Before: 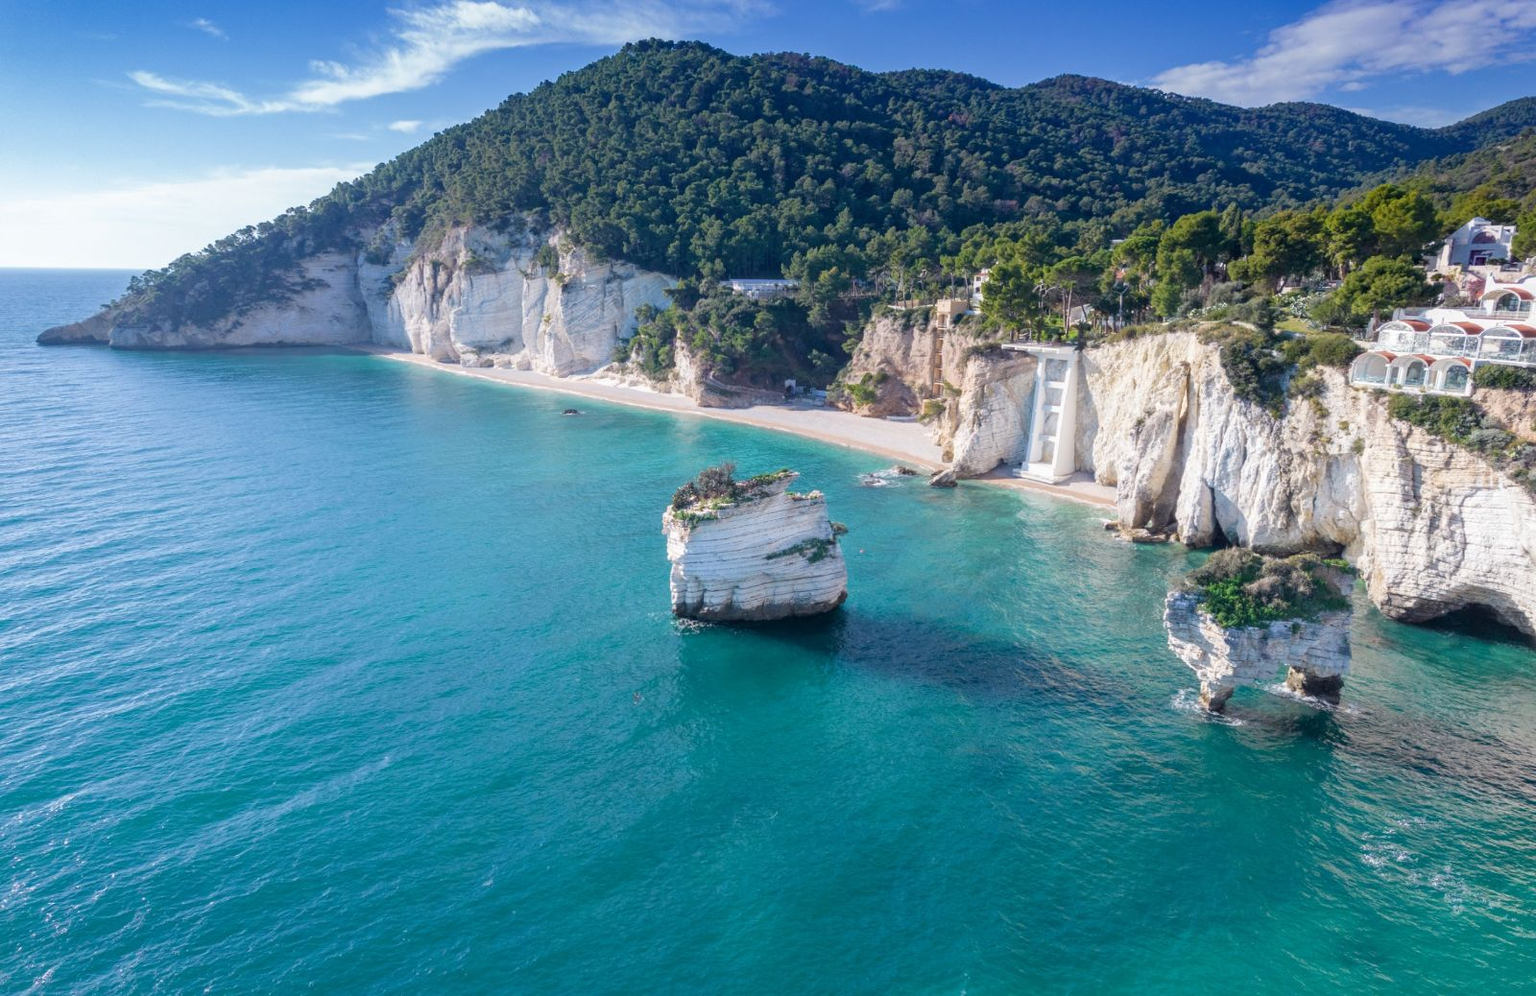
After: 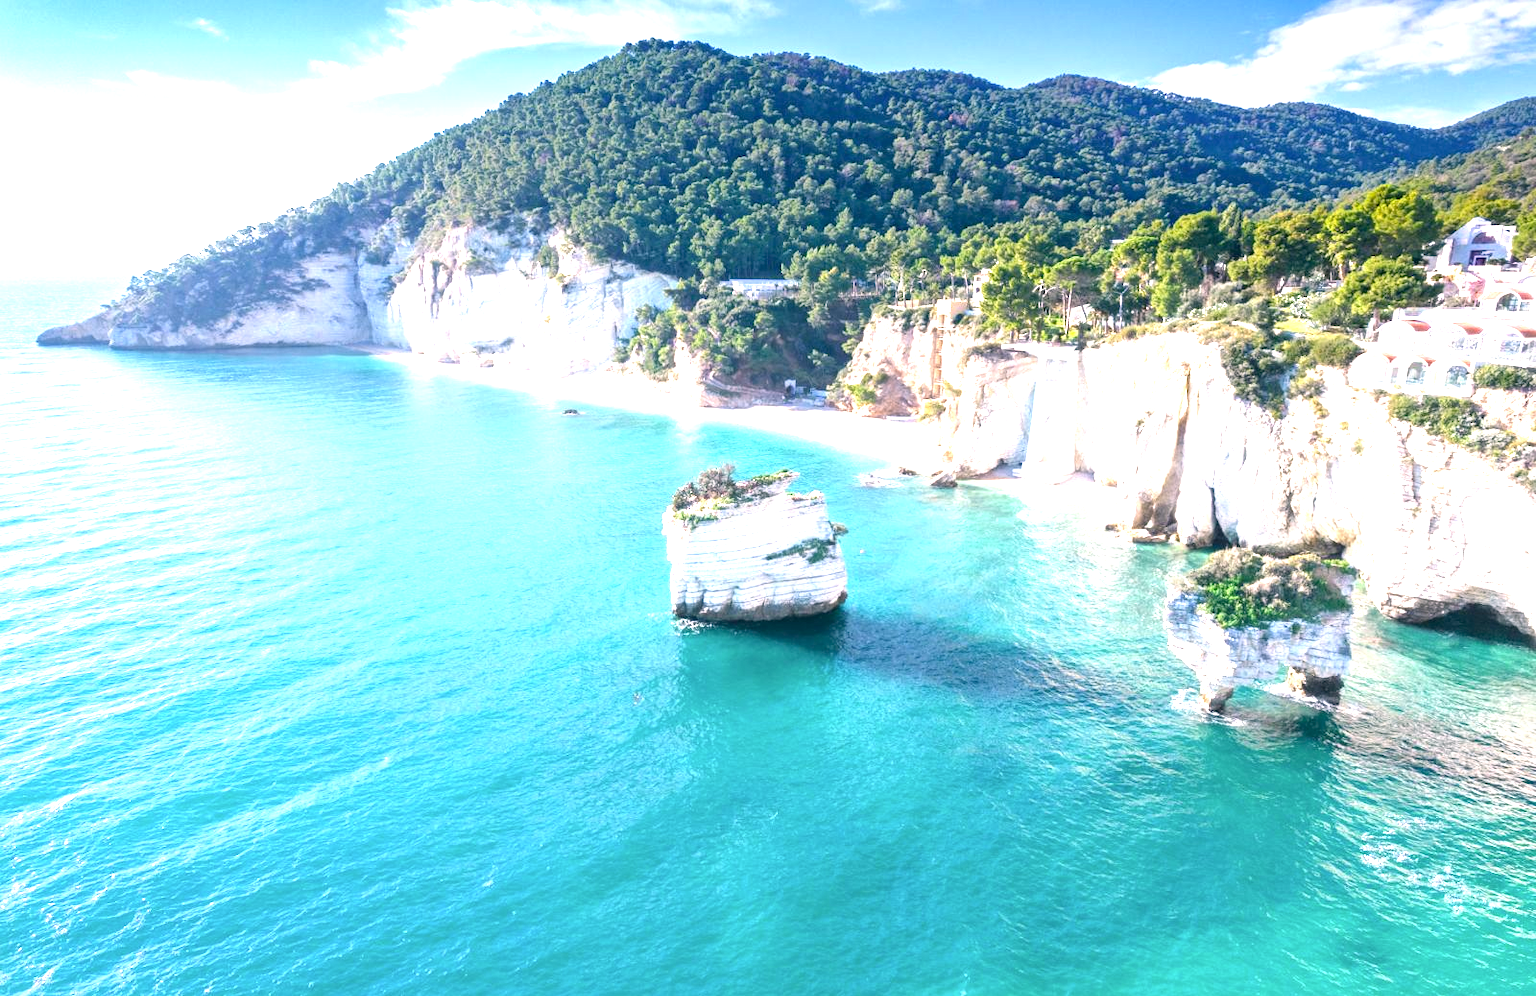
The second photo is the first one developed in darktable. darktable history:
exposure: black level correction 0, exposure 1.74 EV, compensate highlight preservation false
color correction: highlights a* 4.4, highlights b* 4.93, shadows a* -7.58, shadows b* 4.7
